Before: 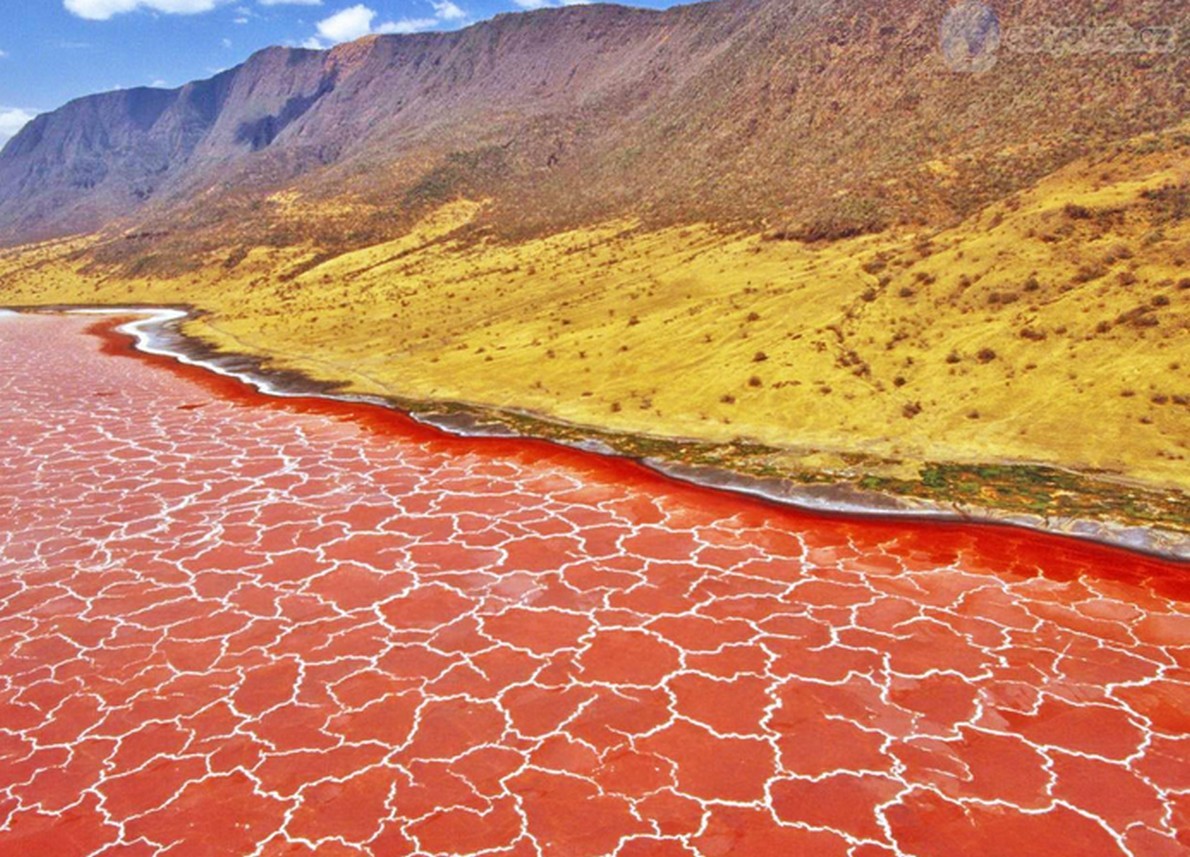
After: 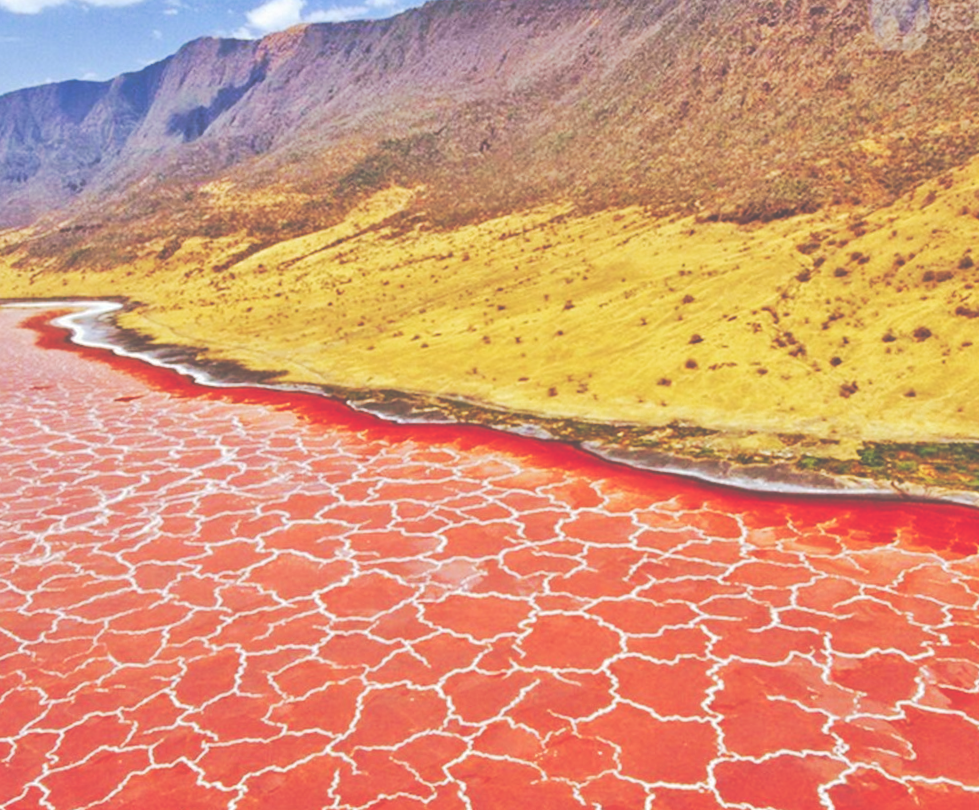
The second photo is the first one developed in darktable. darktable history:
crop and rotate: angle 1°, left 4.281%, top 0.642%, right 11.383%, bottom 2.486%
tone curve: curves: ch0 [(0, 0) (0.003, 0.319) (0.011, 0.319) (0.025, 0.319) (0.044, 0.323) (0.069, 0.324) (0.1, 0.328) (0.136, 0.329) (0.177, 0.337) (0.224, 0.351) (0.277, 0.373) (0.335, 0.413) (0.399, 0.458) (0.468, 0.533) (0.543, 0.617) (0.623, 0.71) (0.709, 0.783) (0.801, 0.849) (0.898, 0.911) (1, 1)], preserve colors none
